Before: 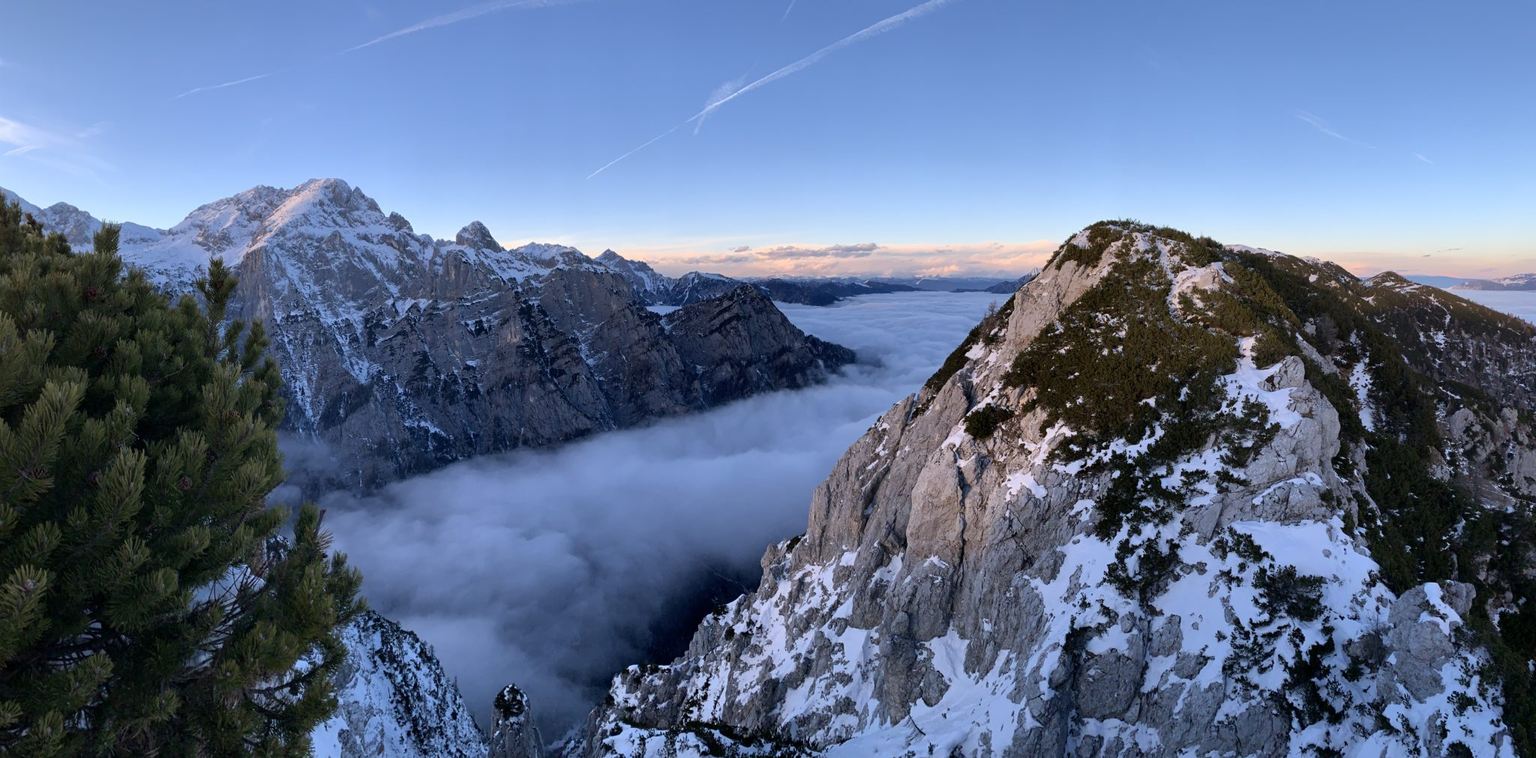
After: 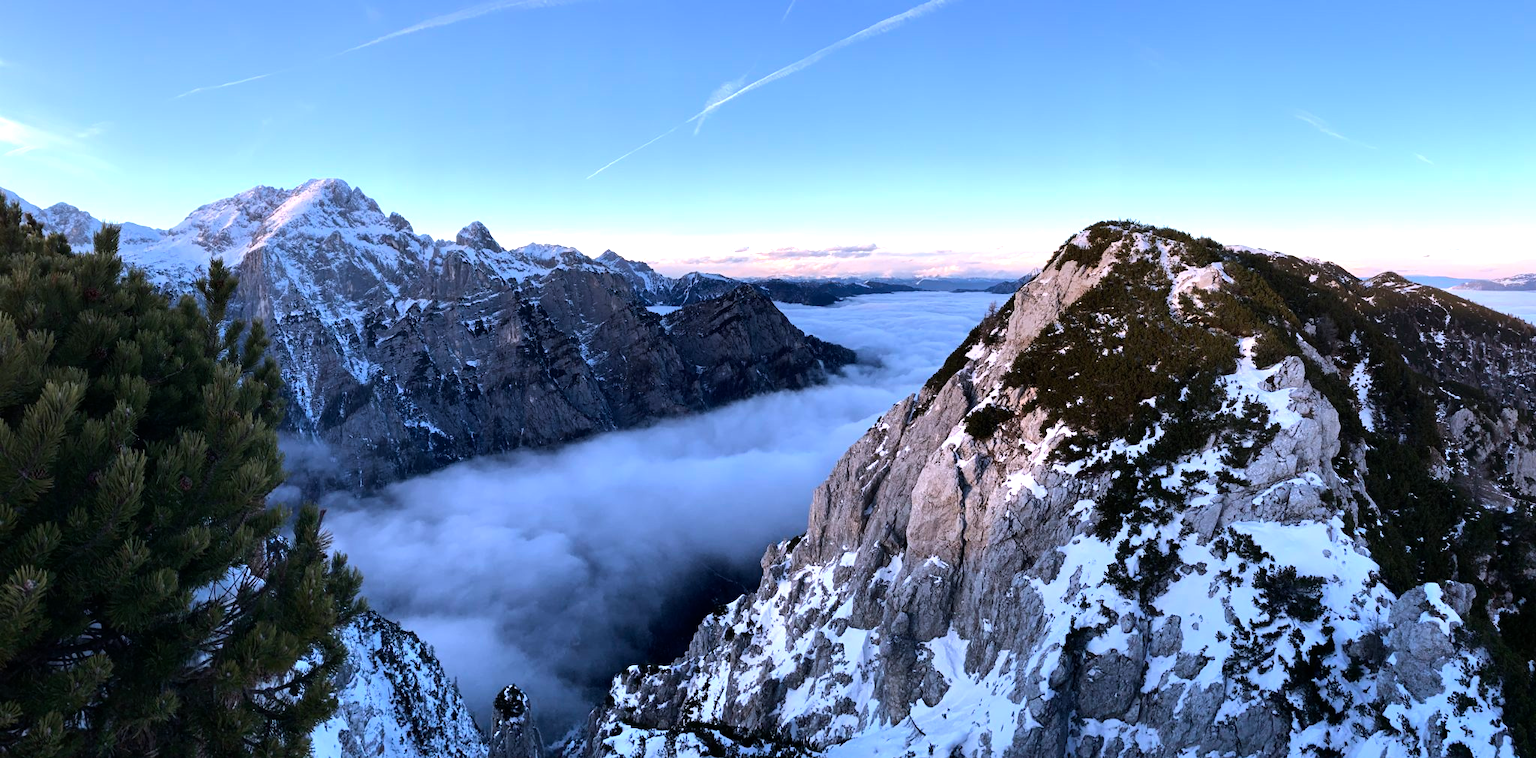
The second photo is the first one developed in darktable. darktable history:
color calibration: illuminant as shot in camera, x 0.358, y 0.373, temperature 4628.91 K
exposure: exposure 0.081 EV, compensate highlight preservation false
tone equalizer: -8 EV -0.75 EV, -7 EV -0.7 EV, -6 EV -0.6 EV, -5 EV -0.4 EV, -3 EV 0.4 EV, -2 EV 0.6 EV, -1 EV 0.7 EV, +0 EV 0.75 EV, edges refinement/feathering 500, mask exposure compensation -1.57 EV, preserve details no
